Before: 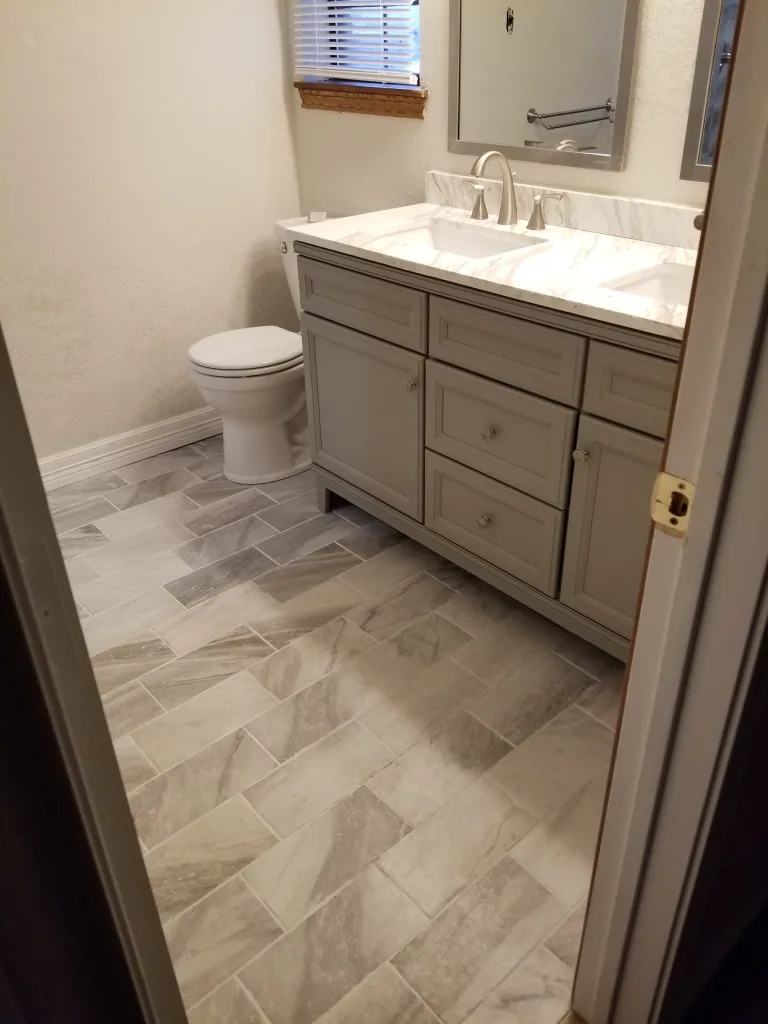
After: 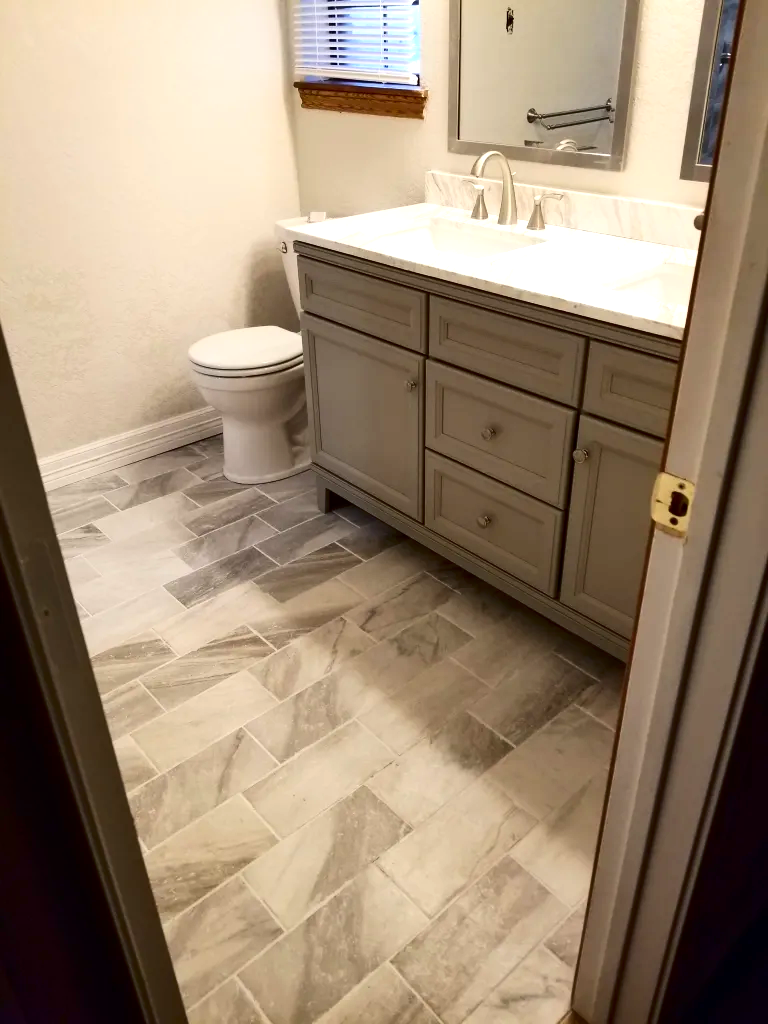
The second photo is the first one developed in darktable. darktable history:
exposure: exposure 0.493 EV, compensate highlight preservation false
contrast brightness saturation: contrast 0.21, brightness -0.11, saturation 0.21
